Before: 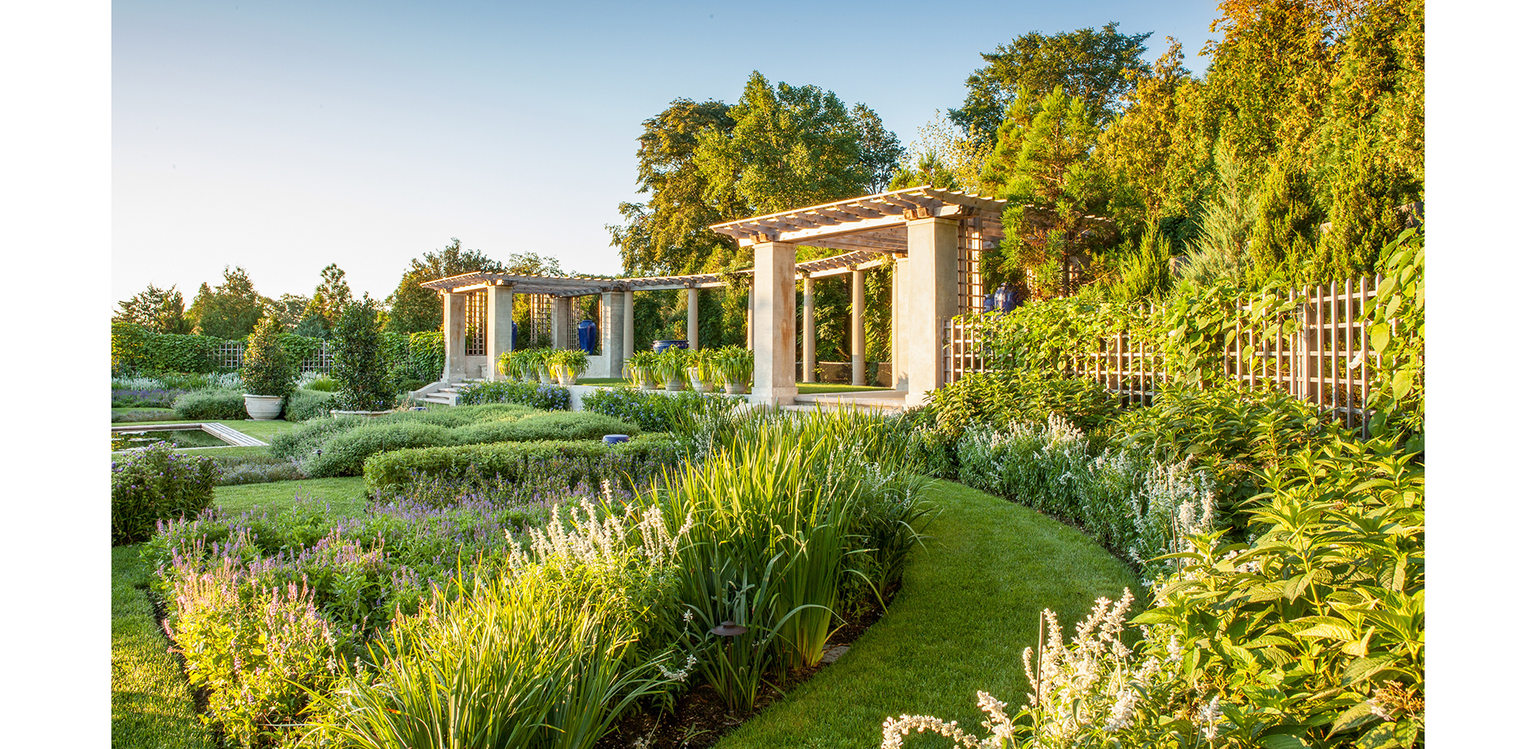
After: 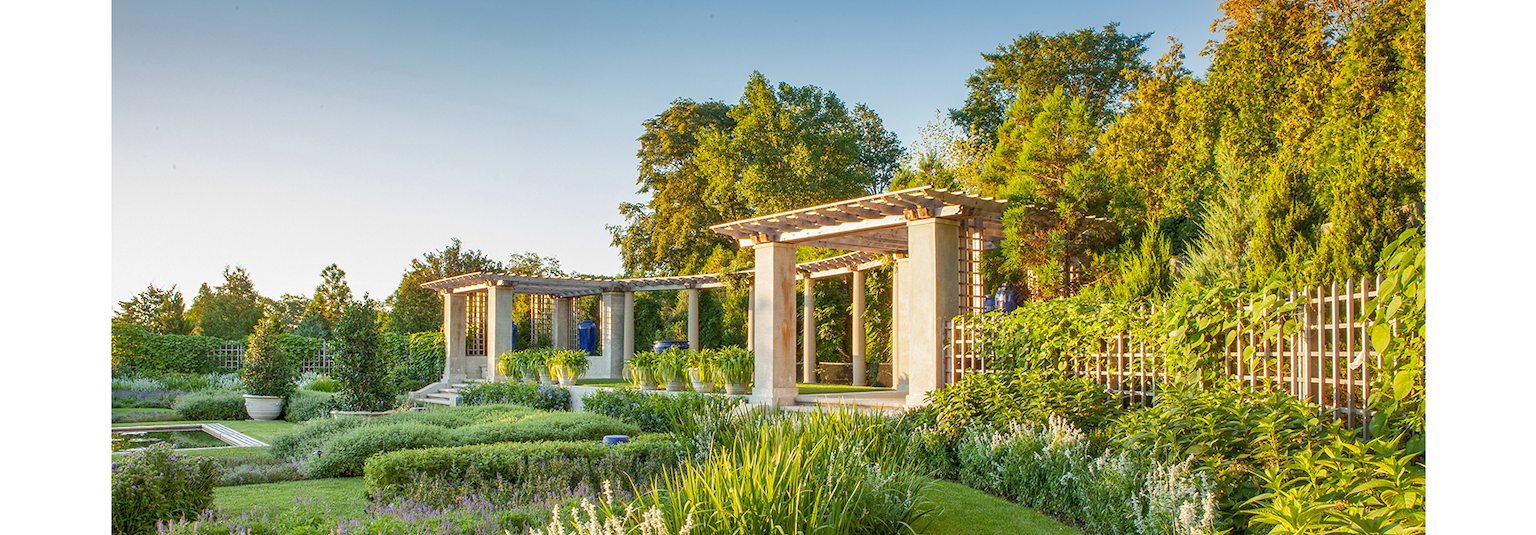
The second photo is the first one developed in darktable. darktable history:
crop: bottom 28.576%
shadows and highlights: on, module defaults
